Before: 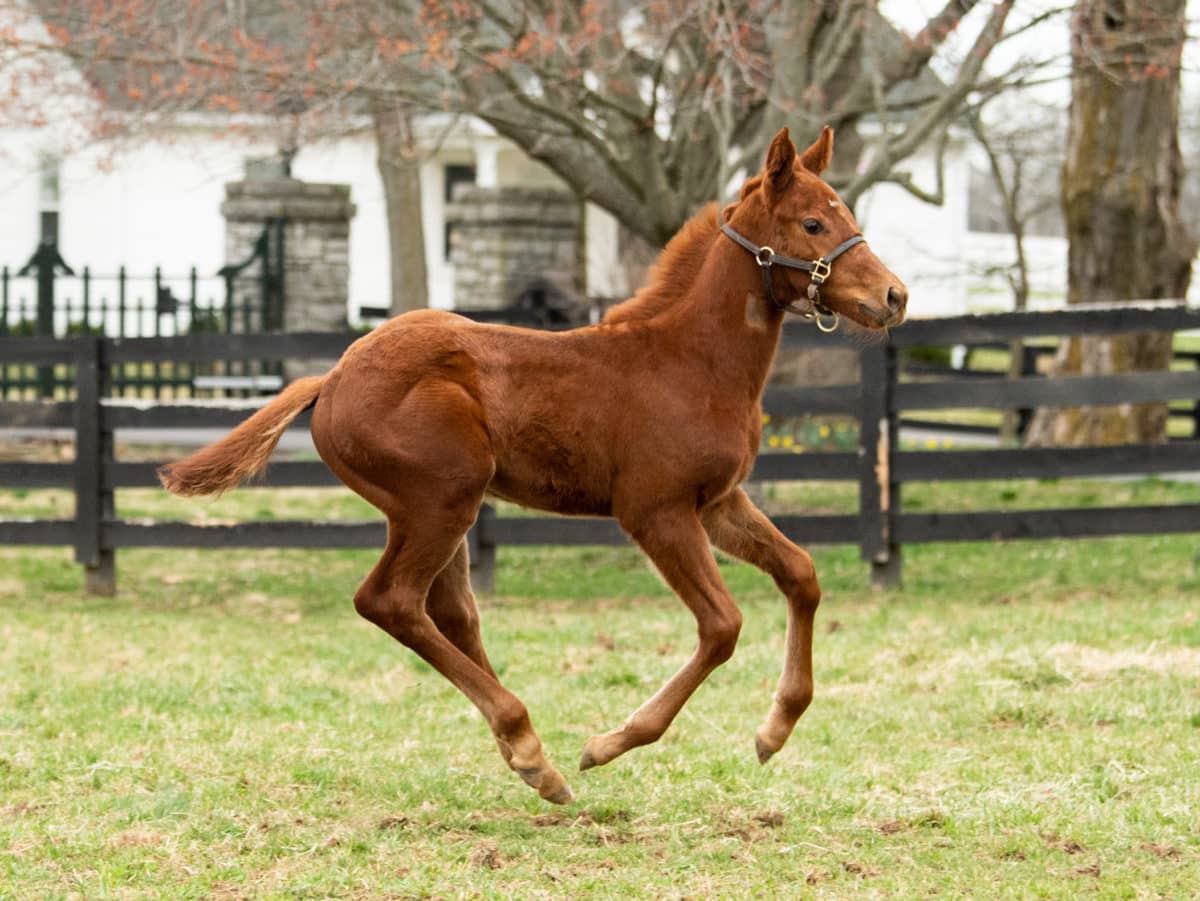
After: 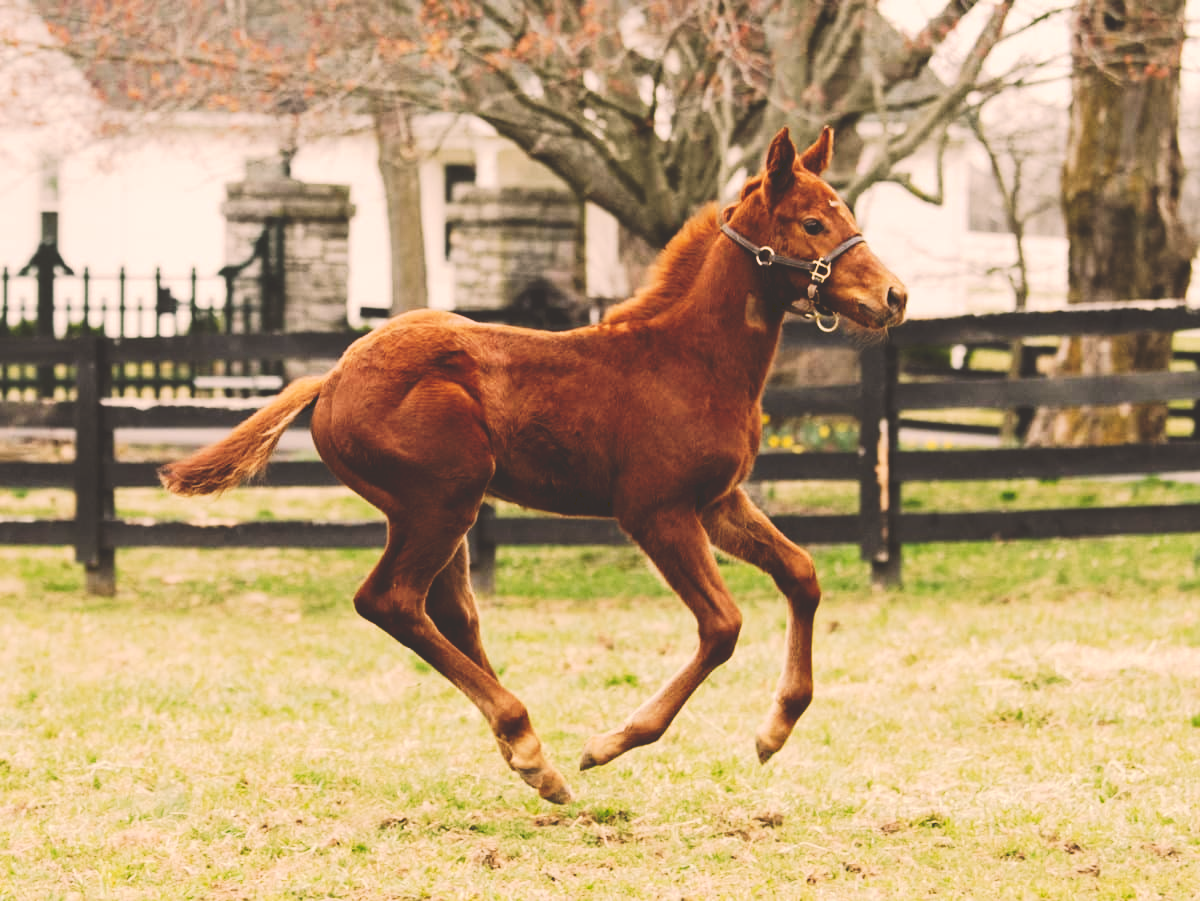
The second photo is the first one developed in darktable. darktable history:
color correction: highlights a* 11.96, highlights b* 11.58
tone curve: curves: ch0 [(0, 0) (0.003, 0.19) (0.011, 0.192) (0.025, 0.192) (0.044, 0.194) (0.069, 0.196) (0.1, 0.197) (0.136, 0.198) (0.177, 0.216) (0.224, 0.236) (0.277, 0.269) (0.335, 0.331) (0.399, 0.418) (0.468, 0.515) (0.543, 0.621) (0.623, 0.725) (0.709, 0.804) (0.801, 0.859) (0.898, 0.913) (1, 1)], preserve colors none
color contrast: green-magenta contrast 0.84, blue-yellow contrast 0.86
